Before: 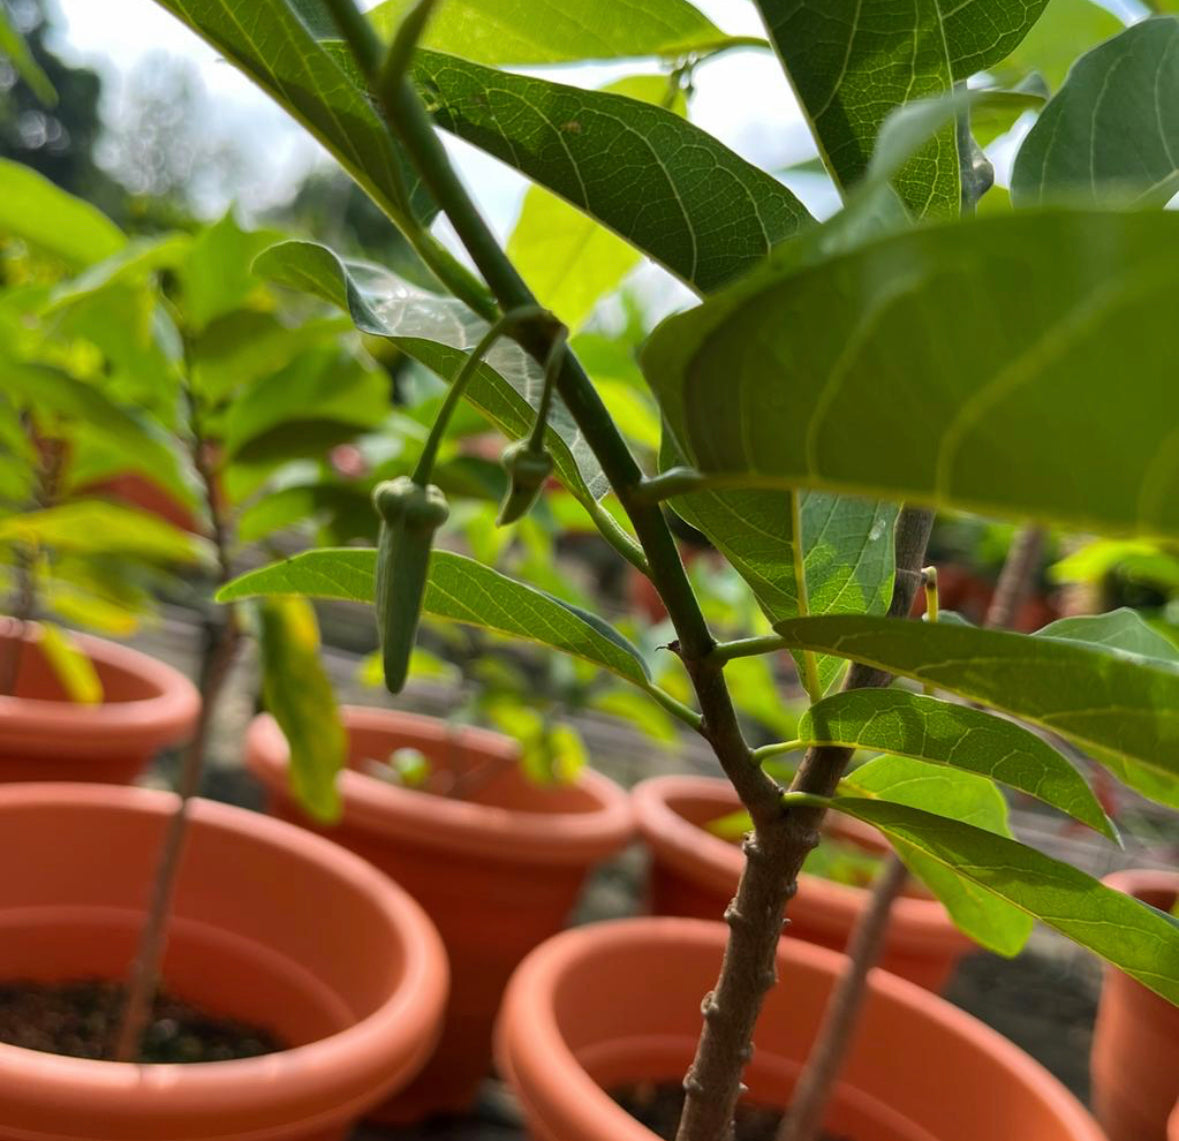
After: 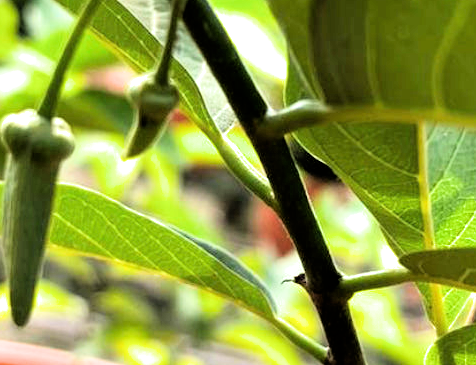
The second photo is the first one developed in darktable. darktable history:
tone equalizer: -8 EV -0.417 EV, -7 EV -0.389 EV, -6 EV -0.333 EV, -5 EV -0.222 EV, -3 EV 0.222 EV, -2 EV 0.333 EV, -1 EV 0.389 EV, +0 EV 0.417 EV, edges refinement/feathering 500, mask exposure compensation -1.57 EV, preserve details no
exposure: black level correction 0, exposure 1.3 EV, compensate exposure bias true, compensate highlight preservation false
filmic rgb: black relative exposure -3.92 EV, white relative exposure 3.14 EV, hardness 2.87
crop: left 31.751%, top 32.172%, right 27.8%, bottom 35.83%
